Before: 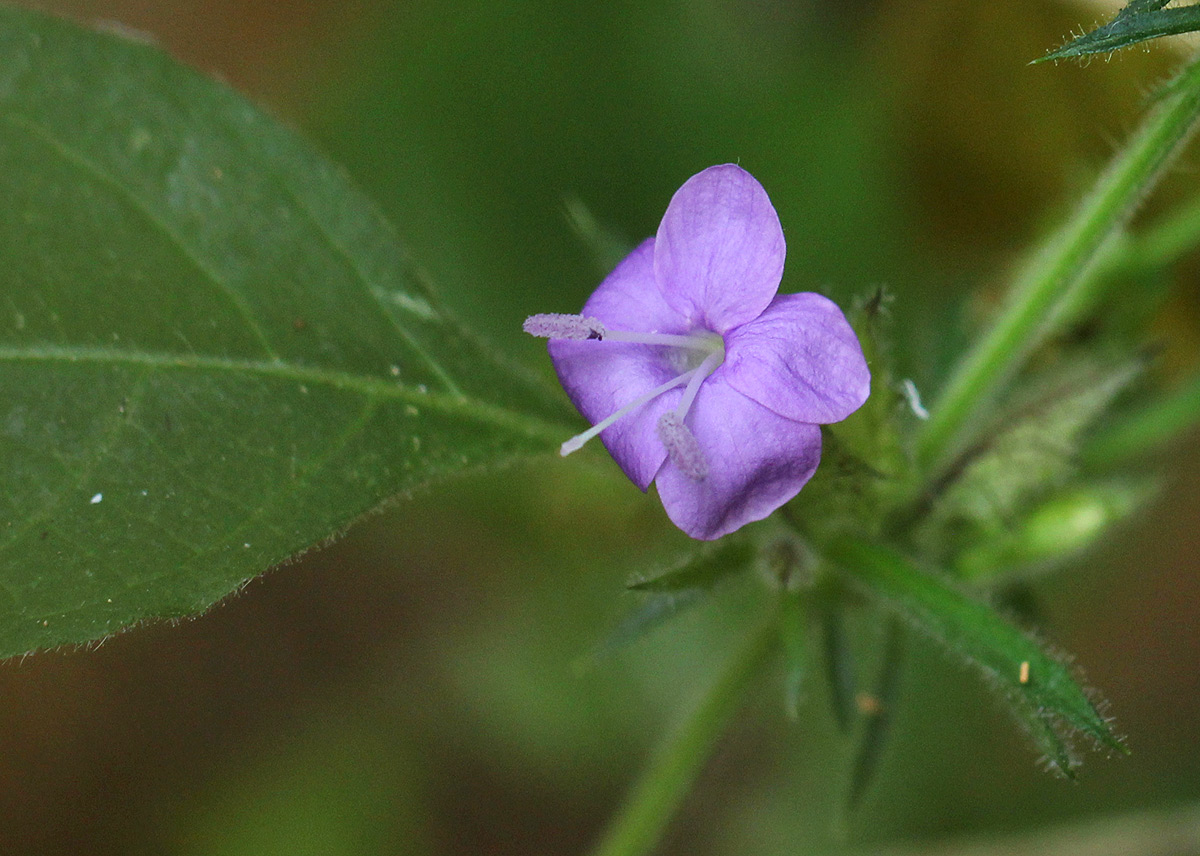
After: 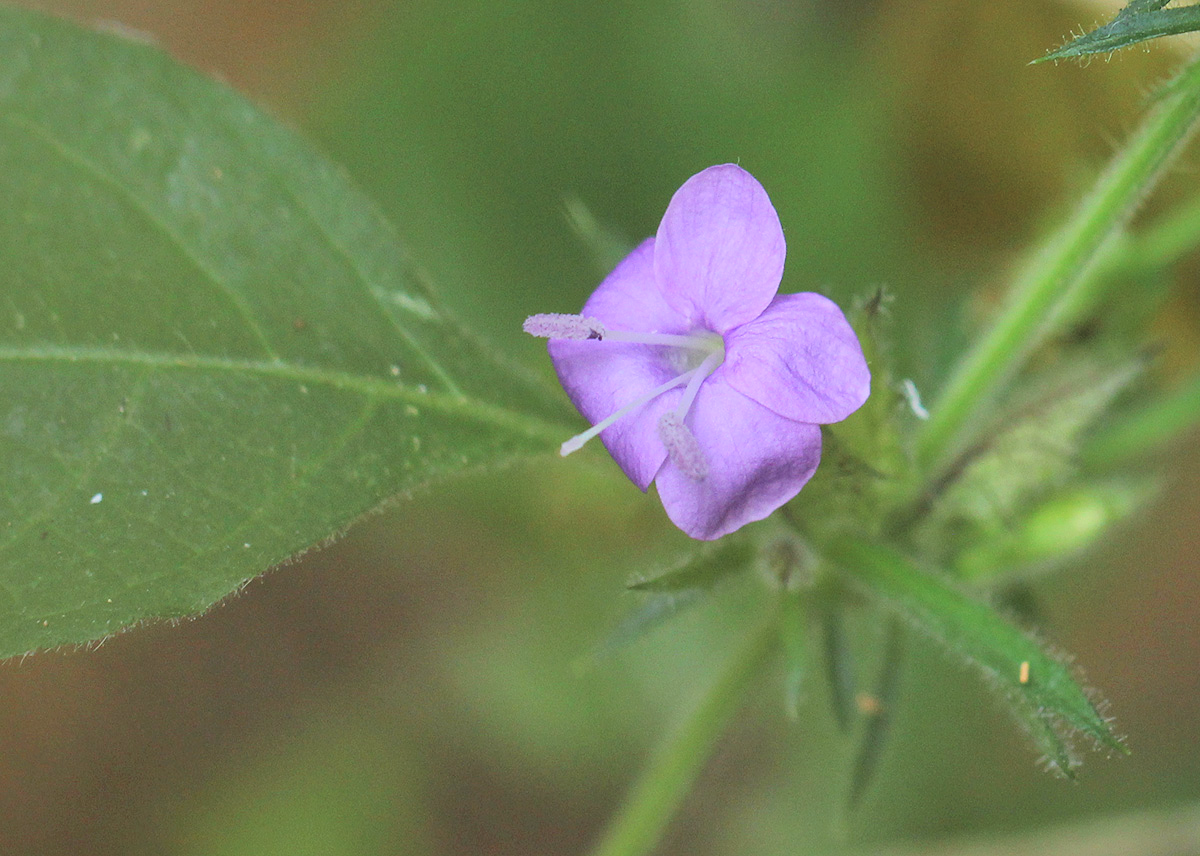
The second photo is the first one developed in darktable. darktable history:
shadows and highlights: on, module defaults
contrast brightness saturation: brightness 0.28
